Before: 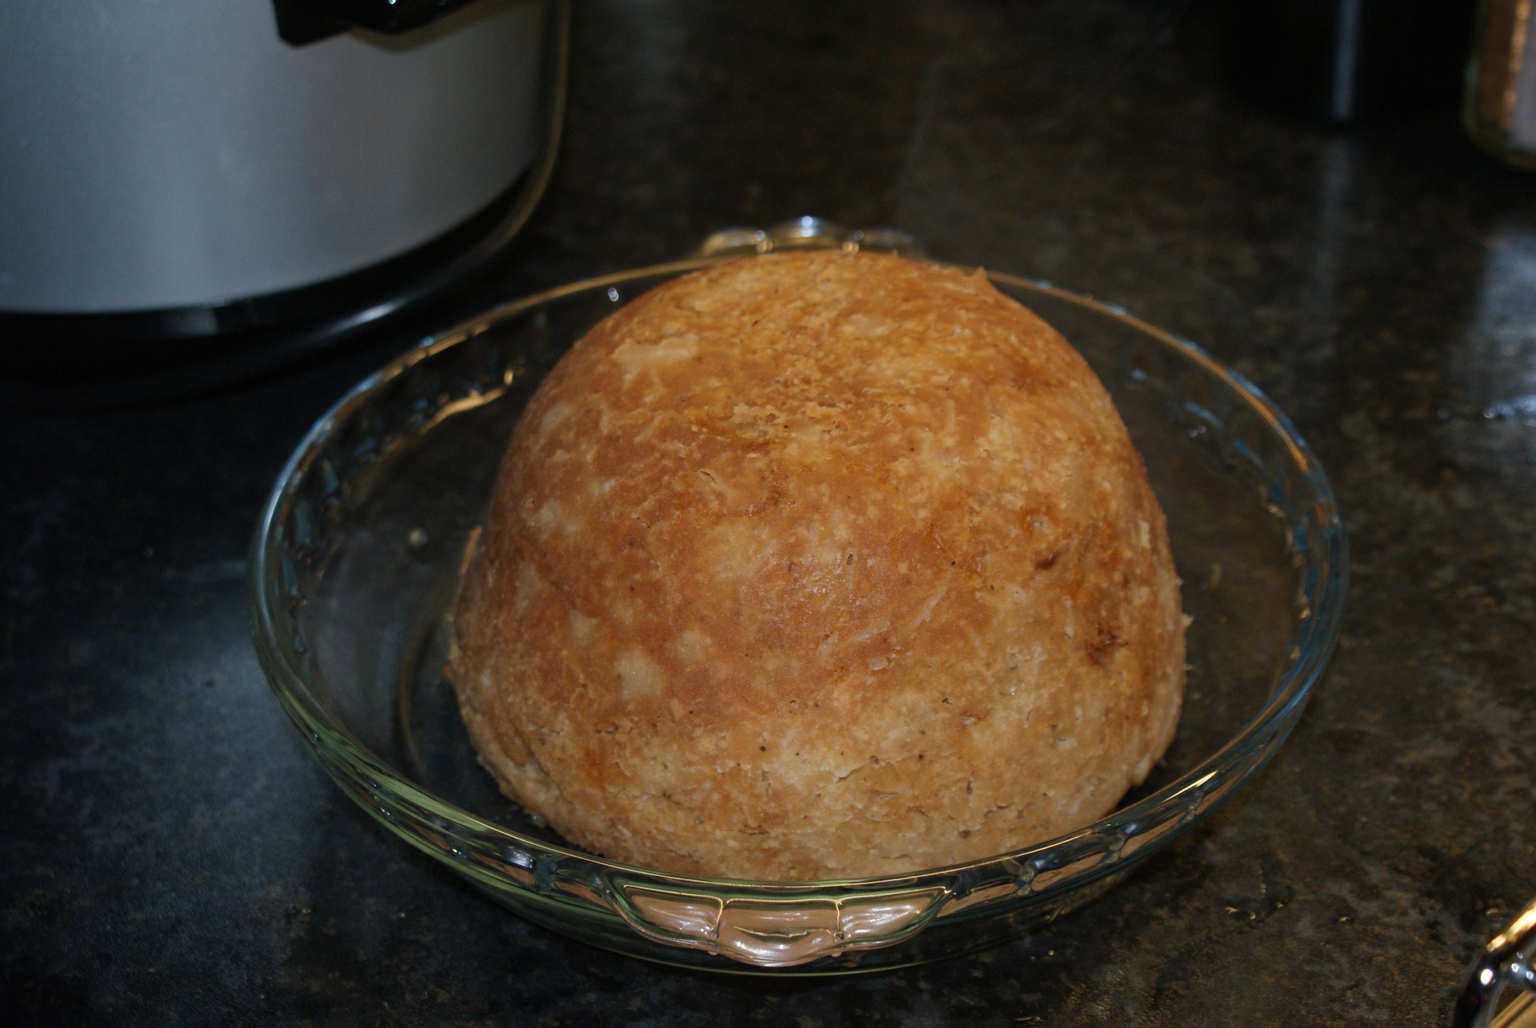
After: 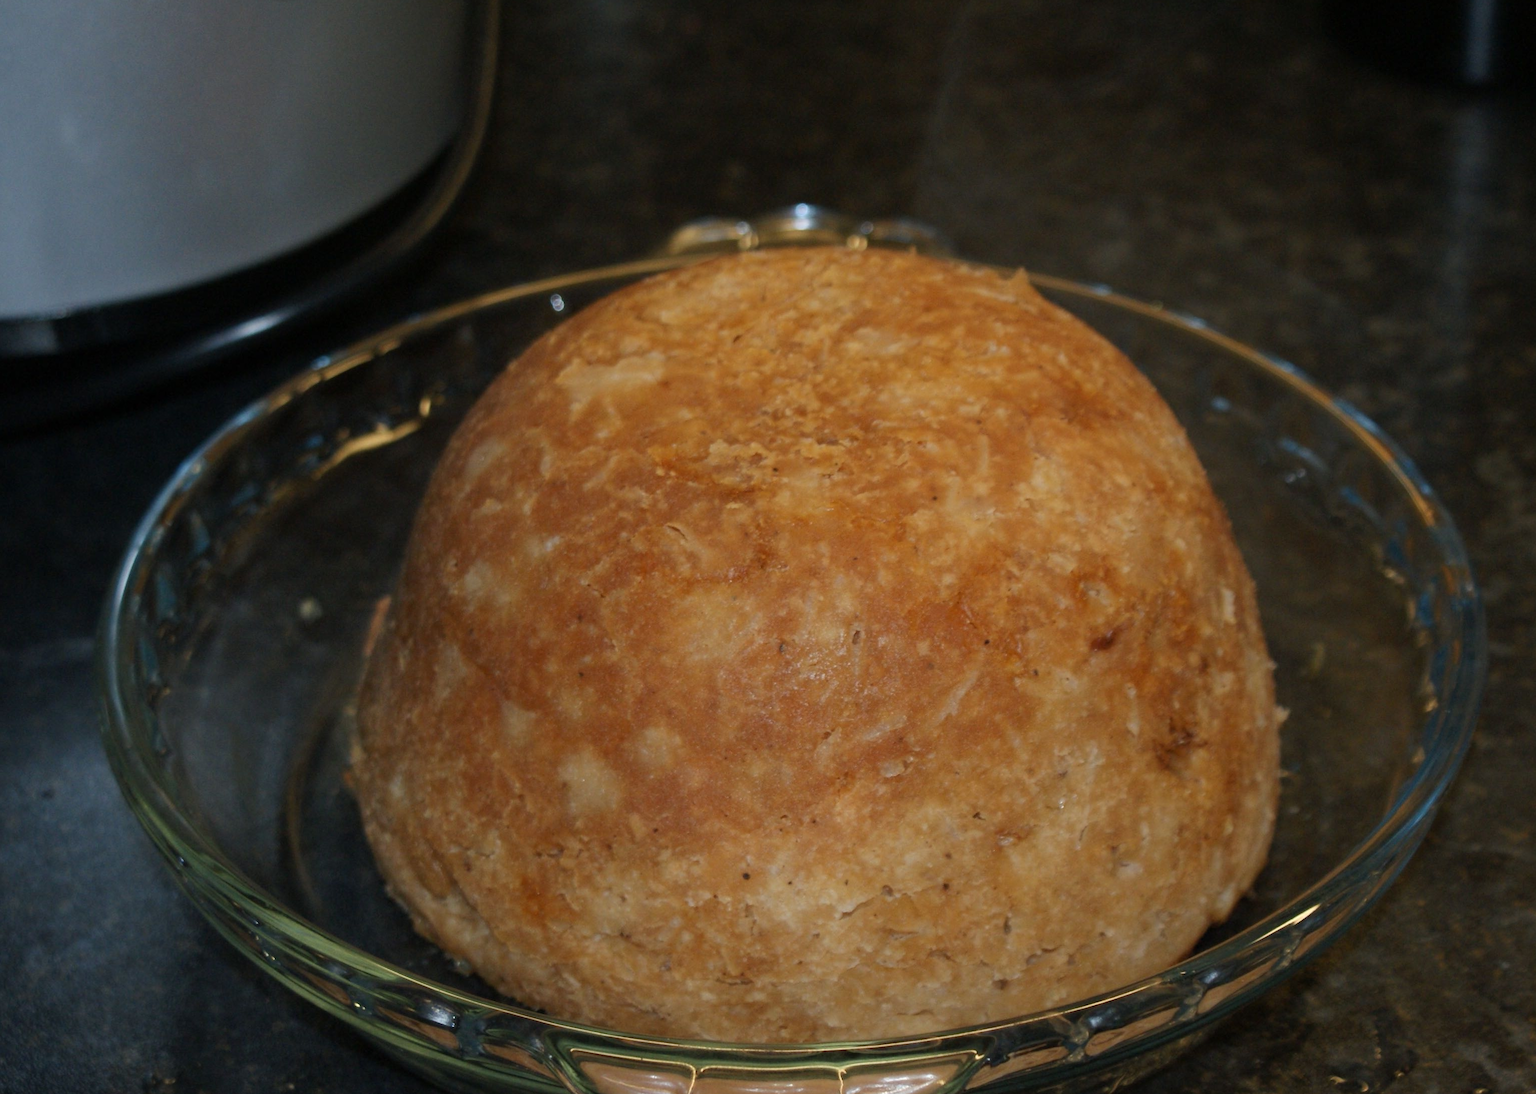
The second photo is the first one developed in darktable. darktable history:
crop: left 11.225%, top 5.381%, right 9.565%, bottom 10.314%
